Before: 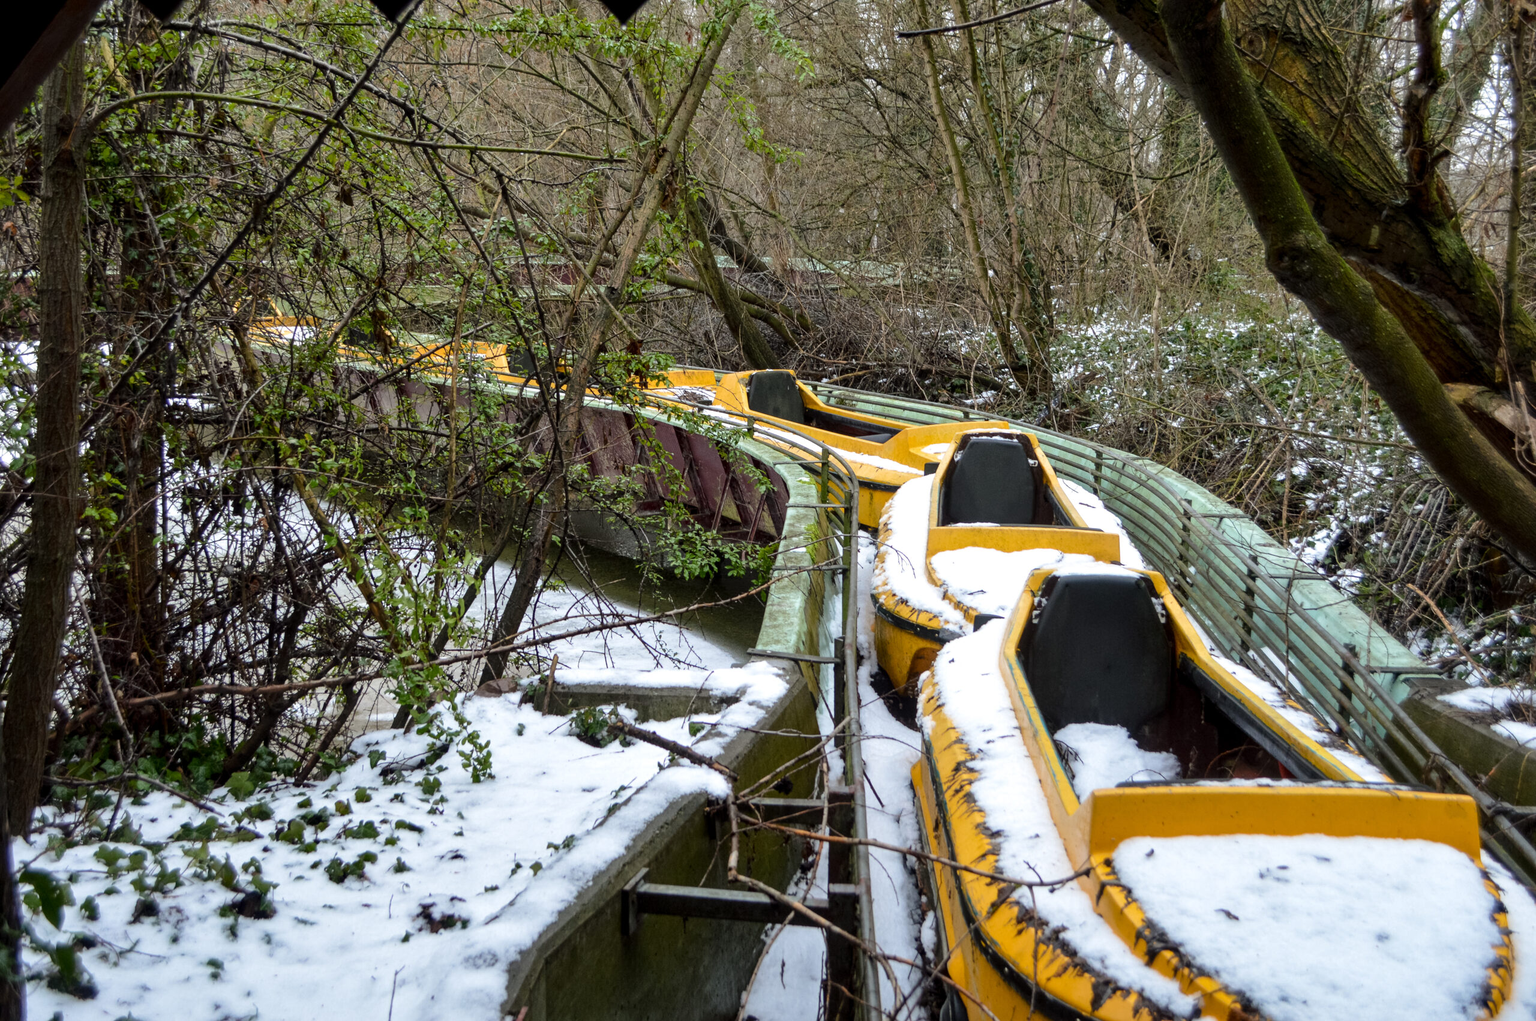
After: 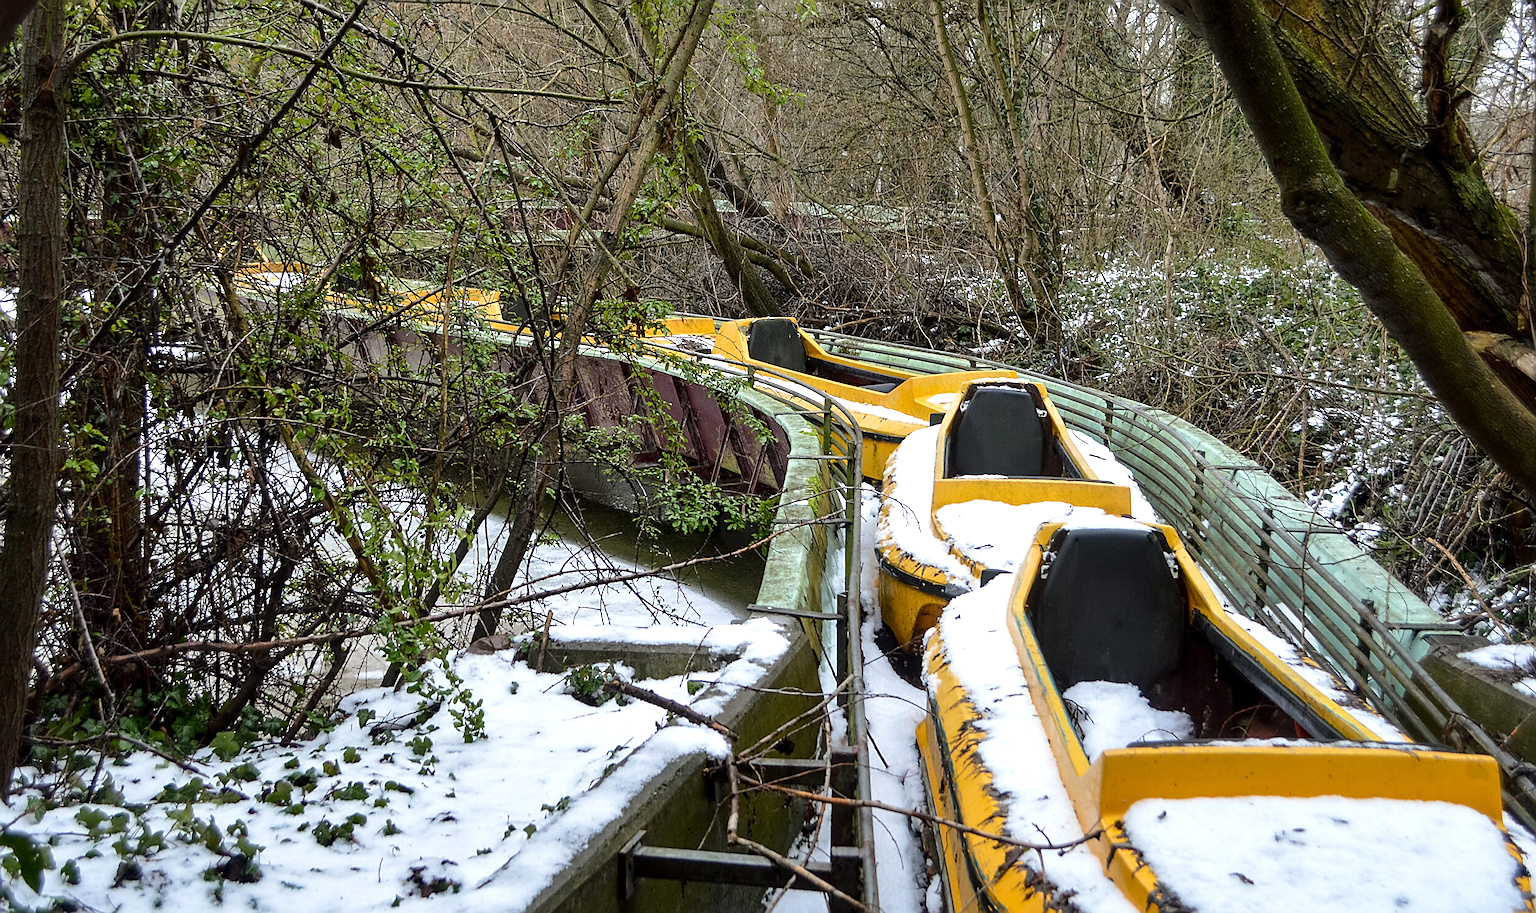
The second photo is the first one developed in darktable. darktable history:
sharpen: radius 1.418, amount 1.246, threshold 0.809
crop: left 1.44%, top 6.091%, right 1.424%, bottom 7.002%
exposure: exposure 0.127 EV, compensate highlight preservation false
